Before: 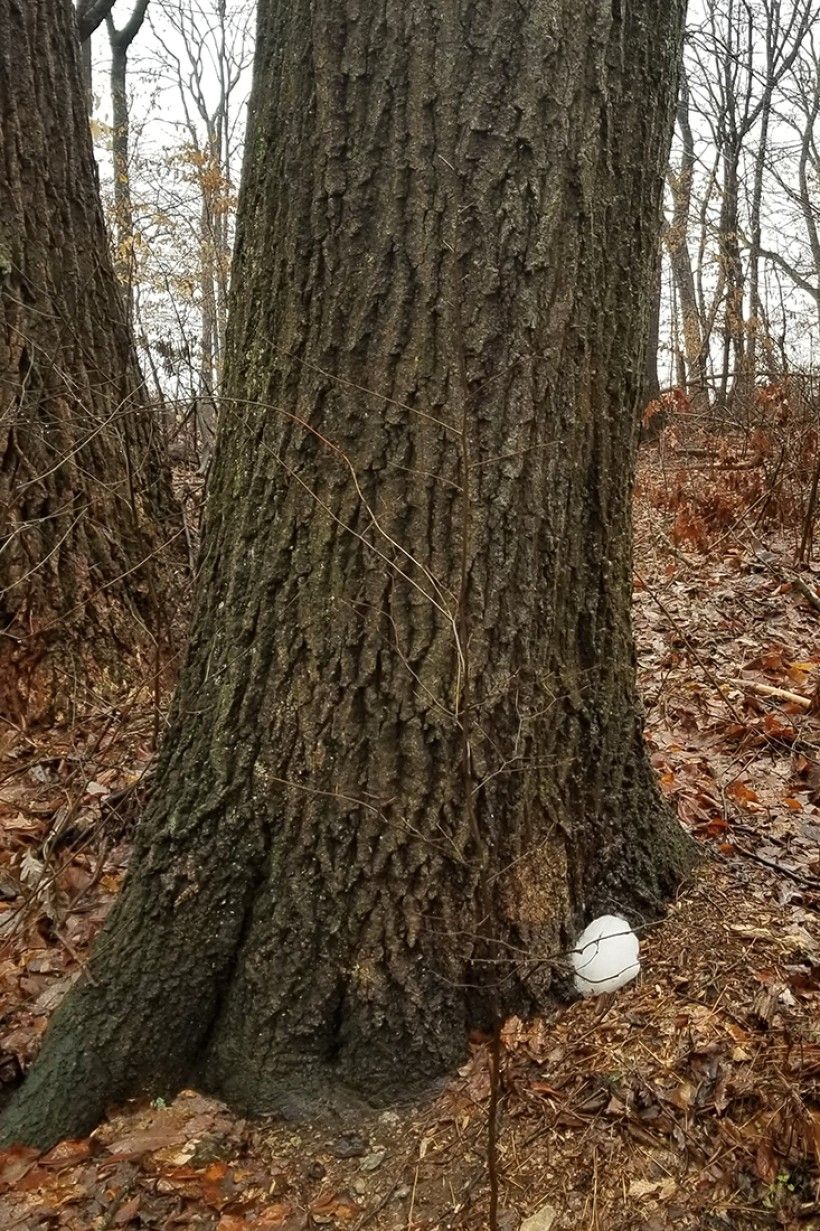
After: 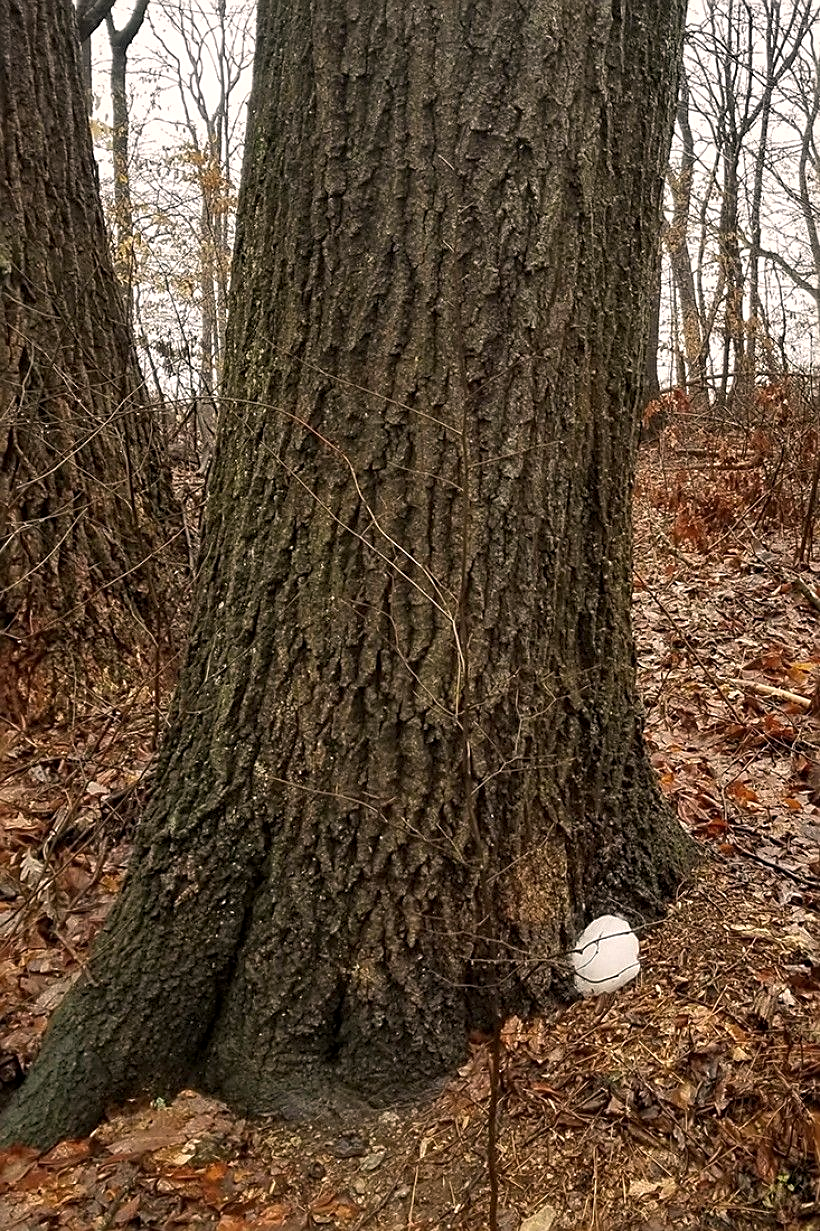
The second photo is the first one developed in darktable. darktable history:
local contrast: highlights 100%, shadows 100%, detail 120%, midtone range 0.2
sharpen: radius 1.967
color correction: highlights a* 5.81, highlights b* 4.84
